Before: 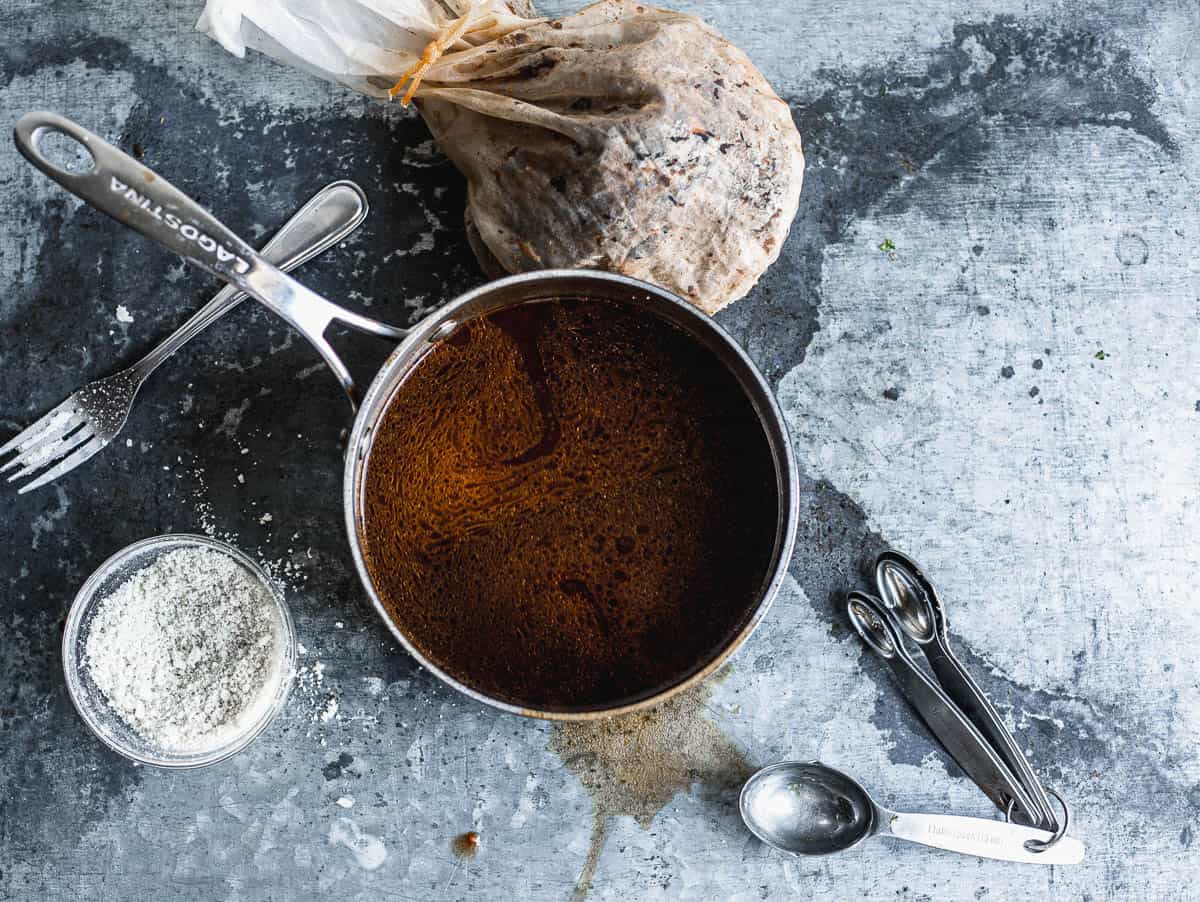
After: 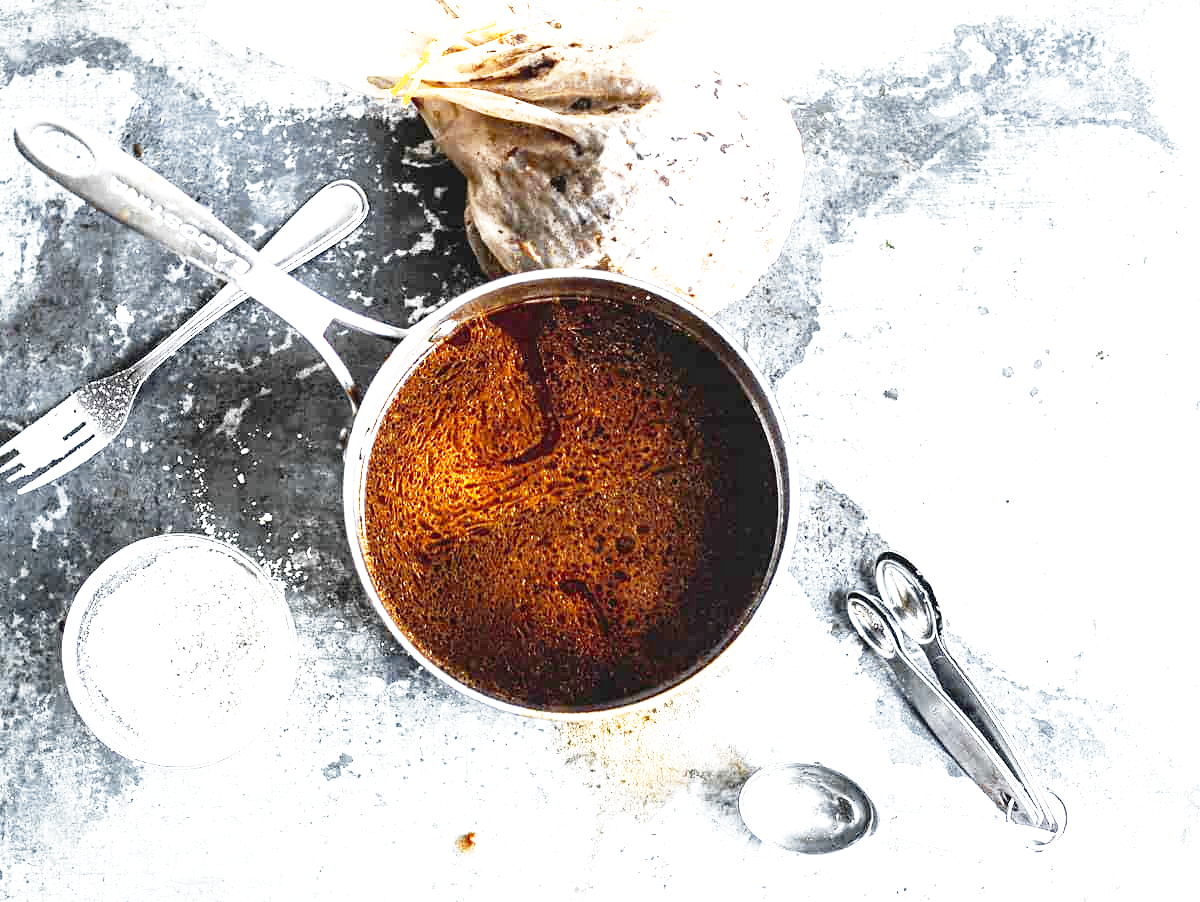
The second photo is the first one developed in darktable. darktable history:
rotate and perspective: automatic cropping original format, crop left 0, crop top 0
exposure: black level correction 0, exposure 1.75 EV, compensate exposure bias true, compensate highlight preservation false
base curve: curves: ch0 [(0, 0) (0.012, 0.01) (0.073, 0.168) (0.31, 0.711) (0.645, 0.957) (1, 1)], preserve colors none
color zones: curves: ch0 [(0.035, 0.242) (0.25, 0.5) (0.384, 0.214) (0.488, 0.255) (0.75, 0.5)]; ch1 [(0.063, 0.379) (0.25, 0.5) (0.354, 0.201) (0.489, 0.085) (0.729, 0.271)]; ch2 [(0.25, 0.5) (0.38, 0.517) (0.442, 0.51) (0.735, 0.456)]
